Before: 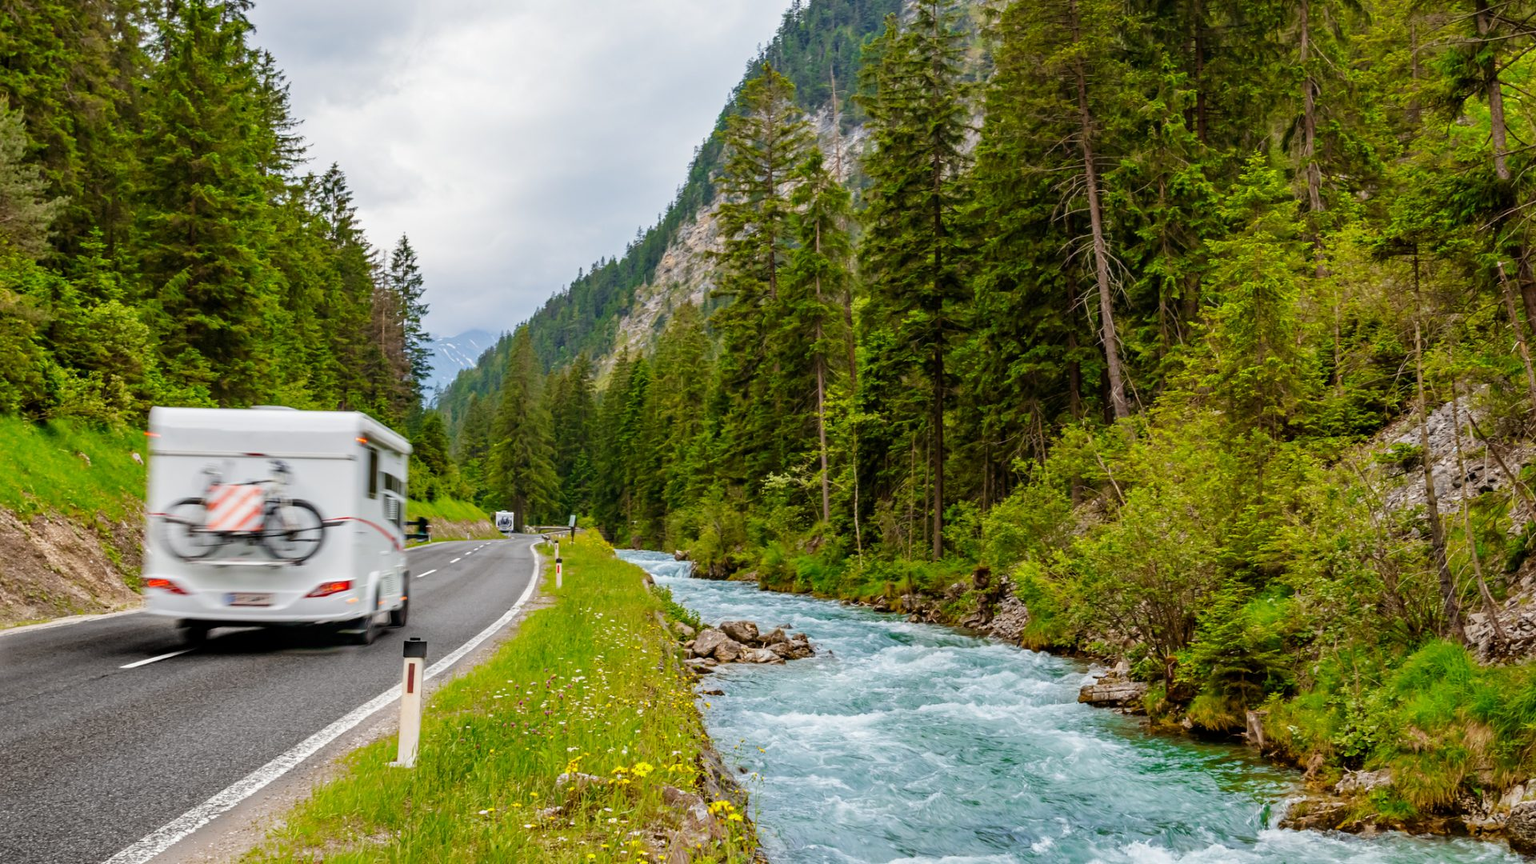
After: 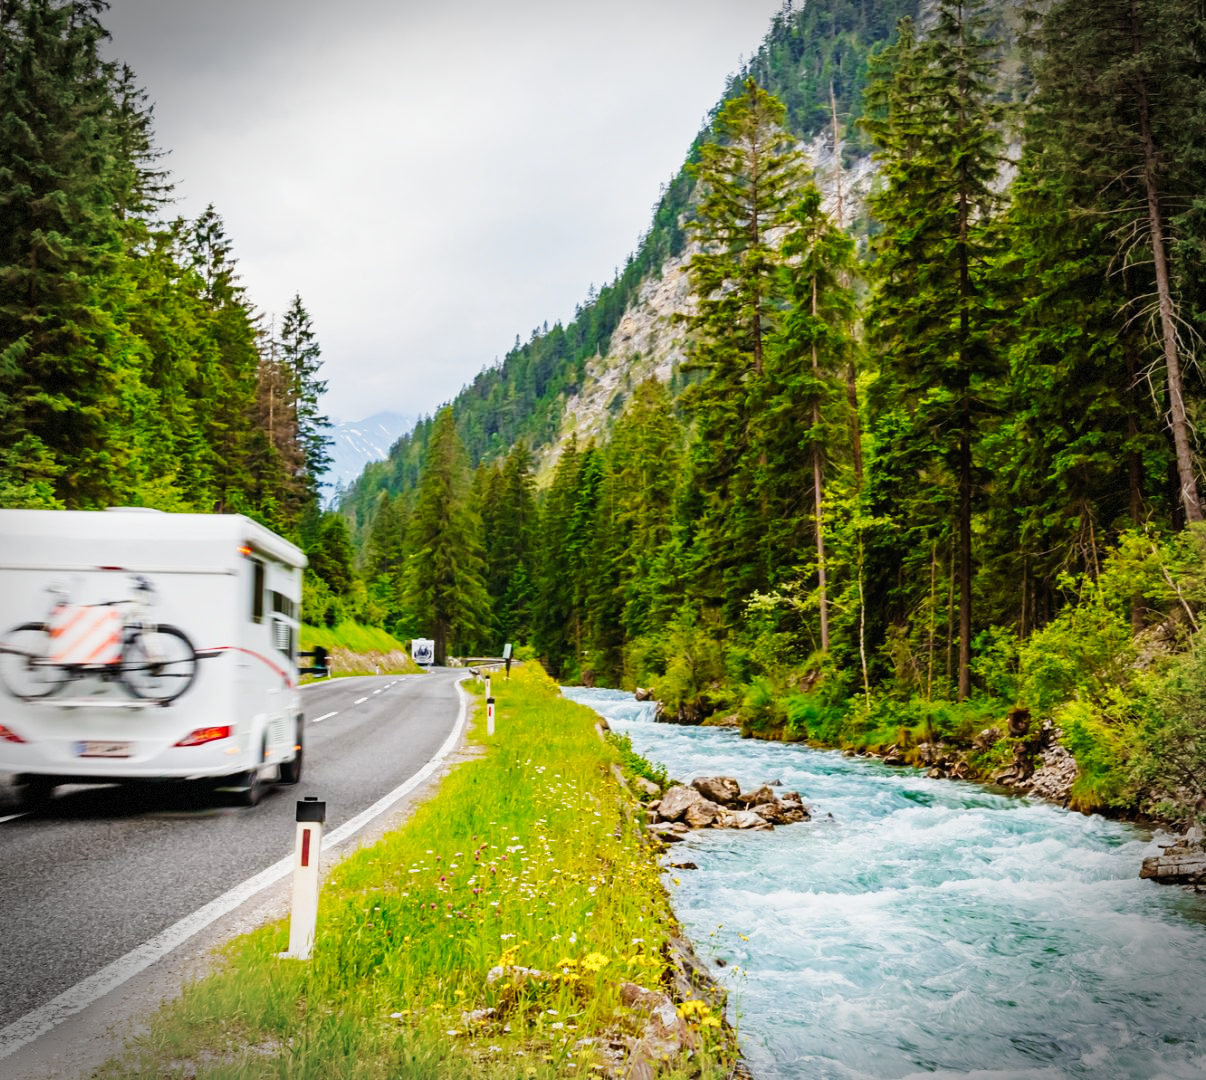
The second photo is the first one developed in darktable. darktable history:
vignetting: brightness -0.679, center (0, 0.005), automatic ratio true, dithering 8-bit output
crop: left 10.844%, right 26.326%
tone curve: curves: ch0 [(0, 0.008) (0.107, 0.083) (0.283, 0.287) (0.429, 0.51) (0.607, 0.739) (0.789, 0.893) (0.998, 0.978)]; ch1 [(0, 0) (0.323, 0.339) (0.438, 0.427) (0.478, 0.484) (0.502, 0.502) (0.527, 0.525) (0.571, 0.579) (0.608, 0.629) (0.669, 0.704) (0.859, 0.899) (1, 1)]; ch2 [(0, 0) (0.33, 0.347) (0.421, 0.456) (0.473, 0.498) (0.502, 0.504) (0.522, 0.524) (0.549, 0.567) (0.593, 0.626) (0.676, 0.724) (1, 1)], preserve colors none
